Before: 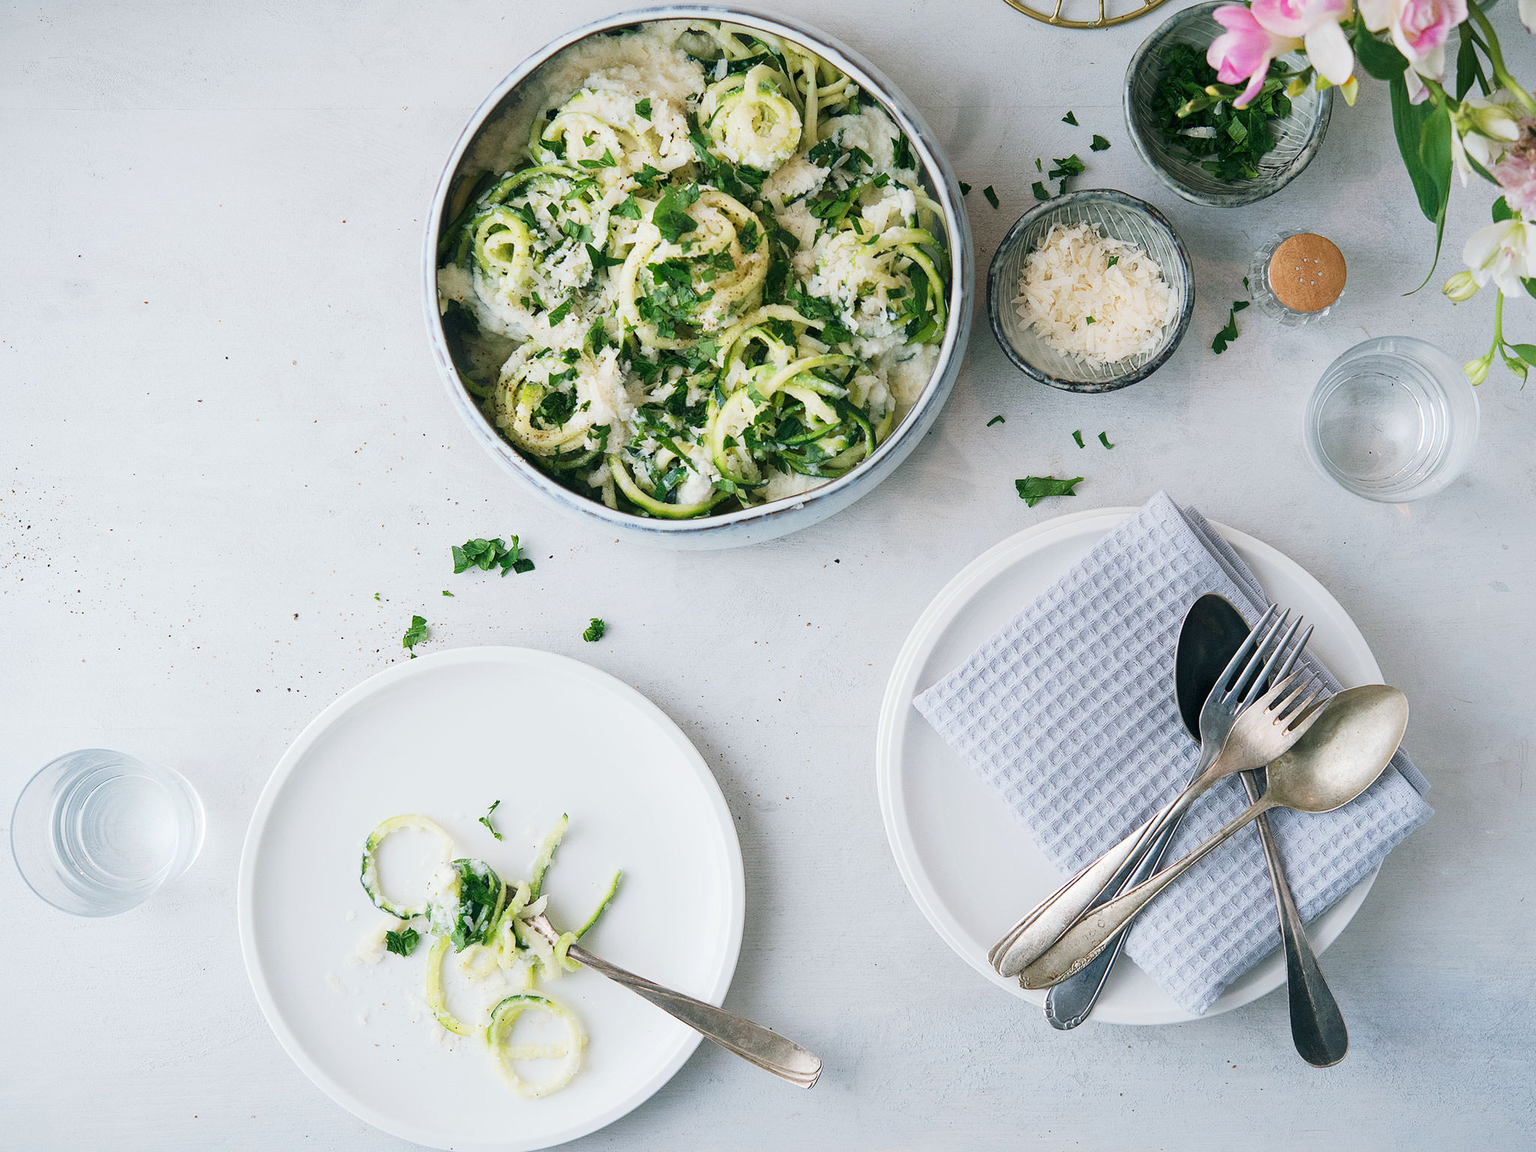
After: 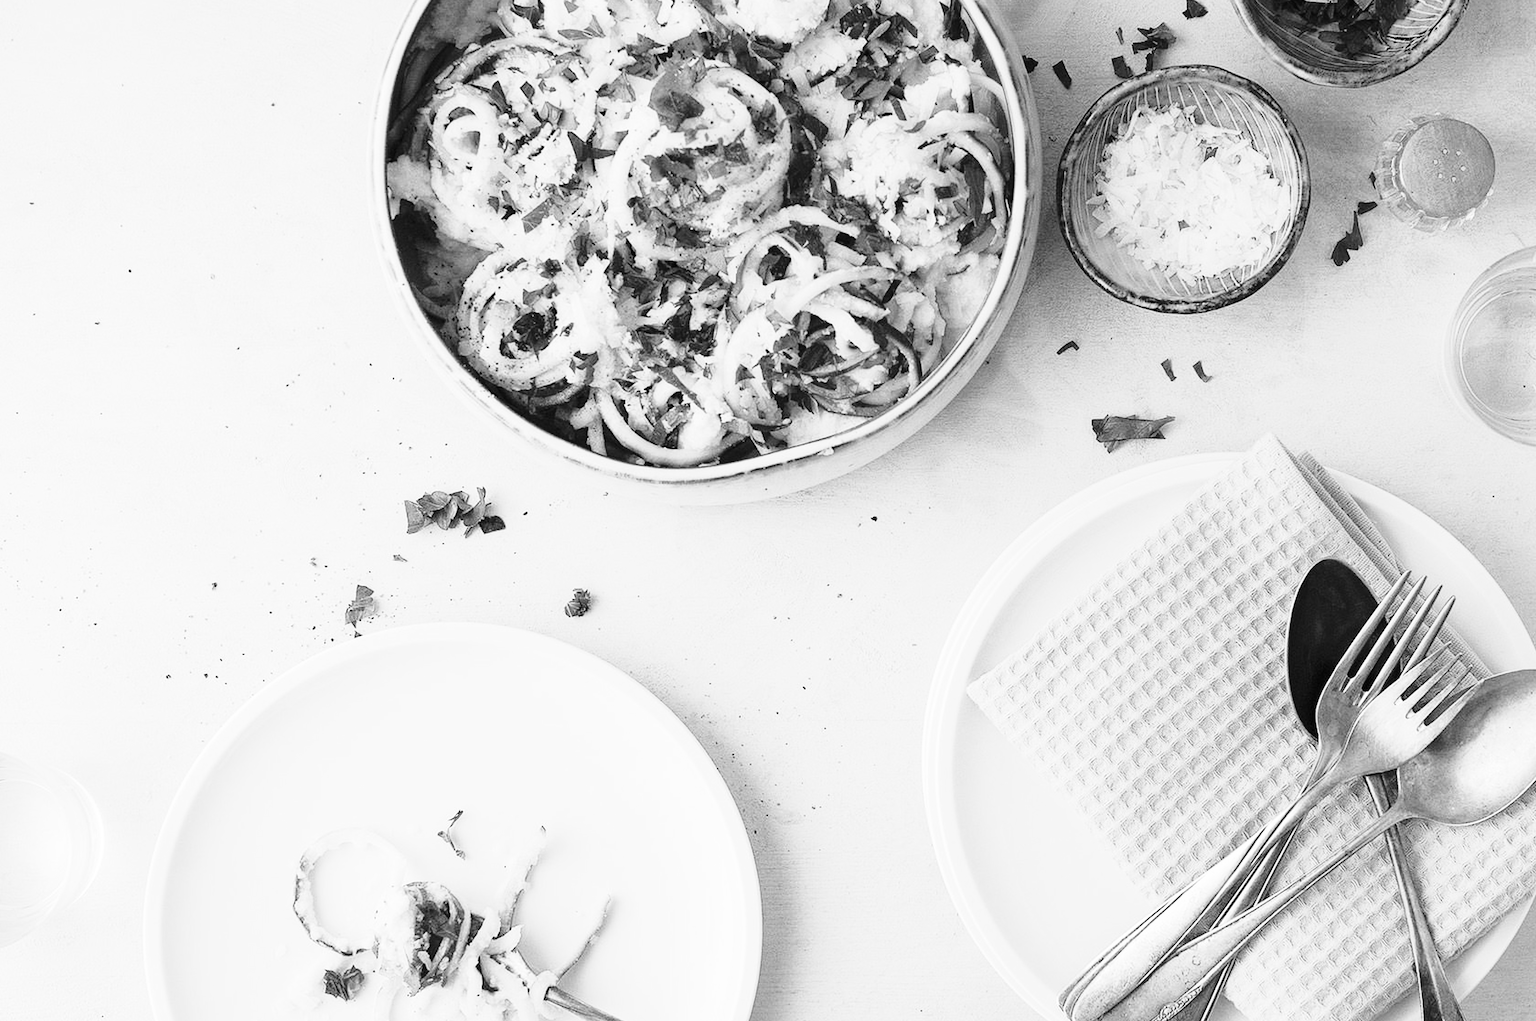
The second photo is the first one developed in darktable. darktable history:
crop: left 7.856%, top 11.836%, right 10.12%, bottom 15.387%
monochrome: a -3.63, b -0.465
base curve: curves: ch0 [(0, 0) (0.028, 0.03) (0.121, 0.232) (0.46, 0.748) (0.859, 0.968) (1, 1)], preserve colors none
